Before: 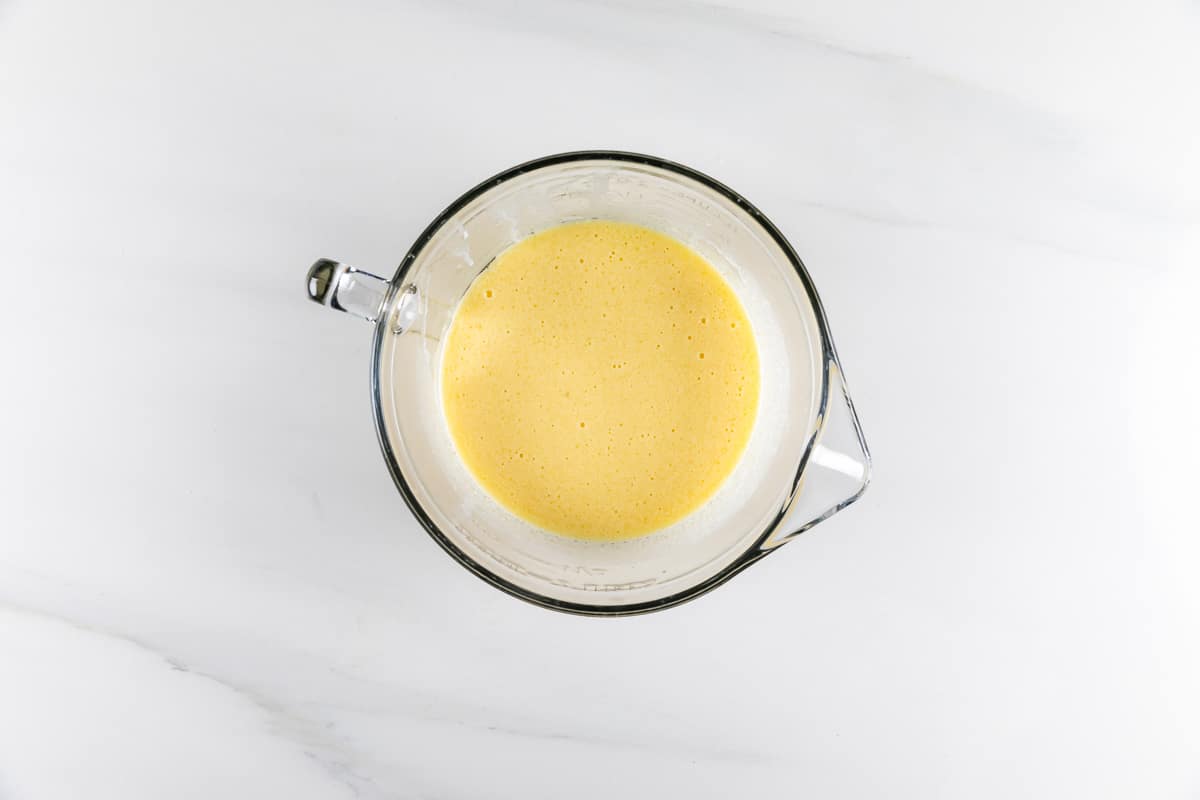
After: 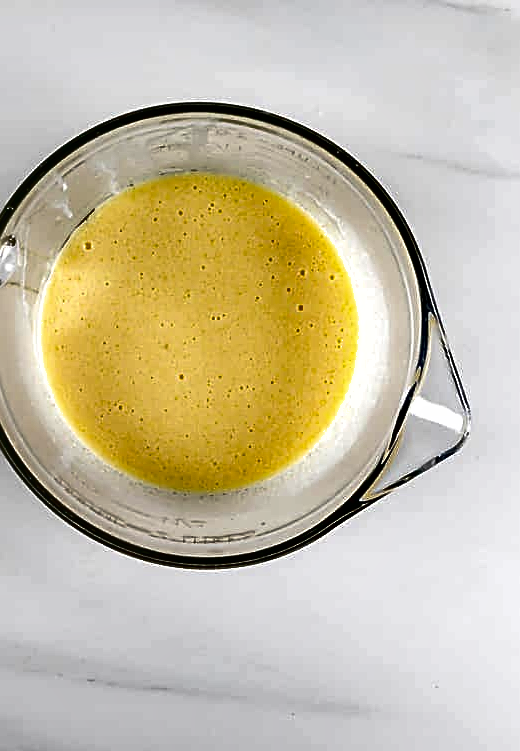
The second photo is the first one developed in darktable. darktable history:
crop: left 33.452%, top 6.025%, right 23.155%
shadows and highlights: shadows 80.73, white point adjustment -9.07, highlights -61.46, soften with gaussian
white balance: red 1, blue 1
tone curve: curves: ch0 [(0, 0) (0.003, 0.068) (0.011, 0.079) (0.025, 0.092) (0.044, 0.107) (0.069, 0.121) (0.1, 0.134) (0.136, 0.16) (0.177, 0.198) (0.224, 0.242) (0.277, 0.312) (0.335, 0.384) (0.399, 0.461) (0.468, 0.539) (0.543, 0.622) (0.623, 0.691) (0.709, 0.763) (0.801, 0.833) (0.898, 0.909) (1, 1)], preserve colors none
color balance rgb: perceptual saturation grading › global saturation 25%, perceptual saturation grading › highlights -50%, perceptual saturation grading › shadows 30%, perceptual brilliance grading › global brilliance 12%, global vibrance 20%
sharpen: on, module defaults
exposure: black level correction -0.003, exposure 0.04 EV, compensate highlight preservation false
